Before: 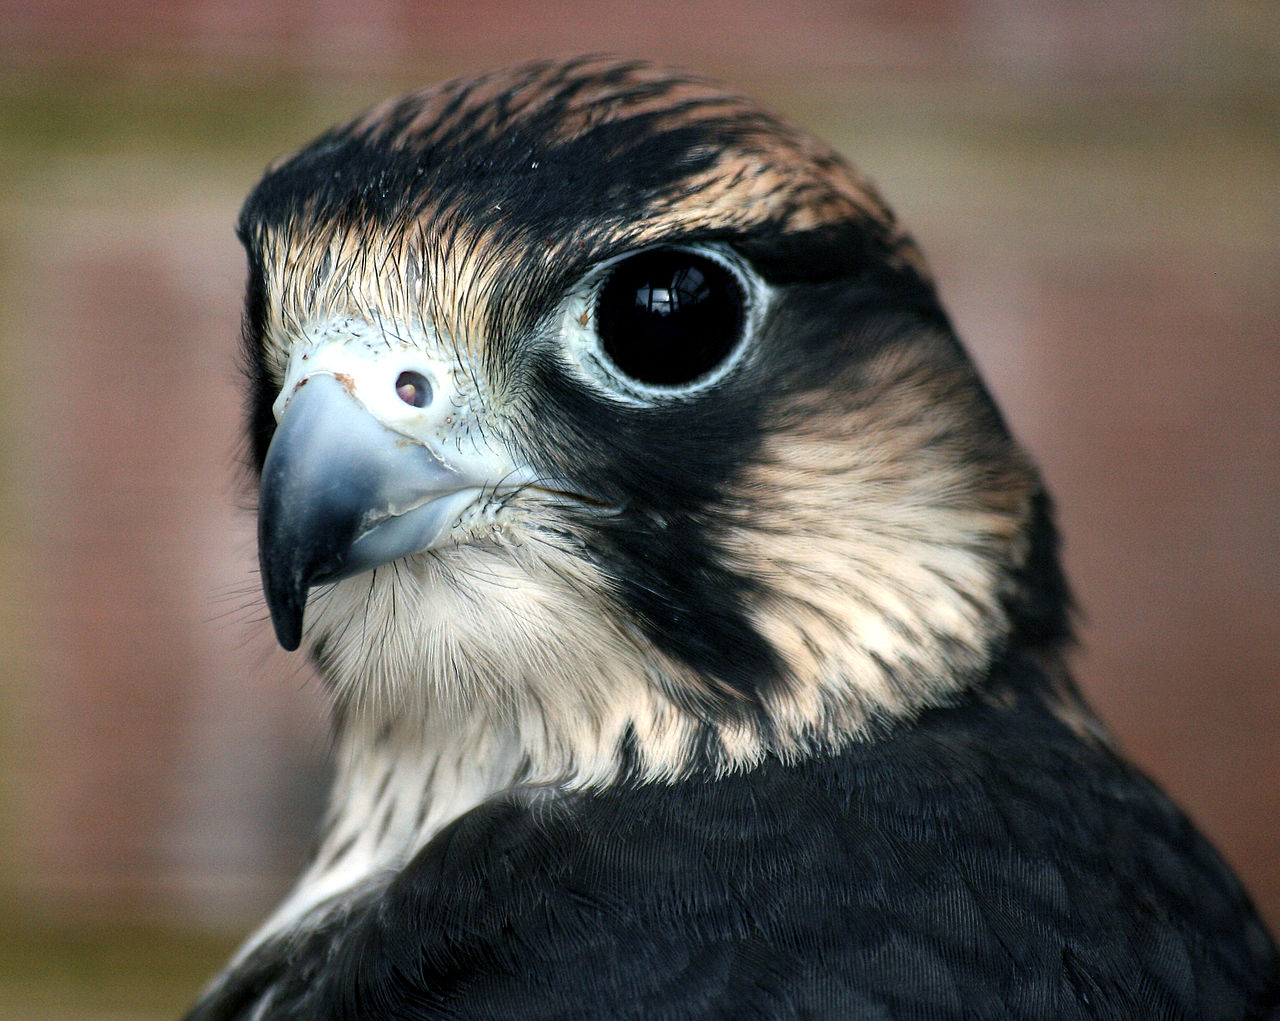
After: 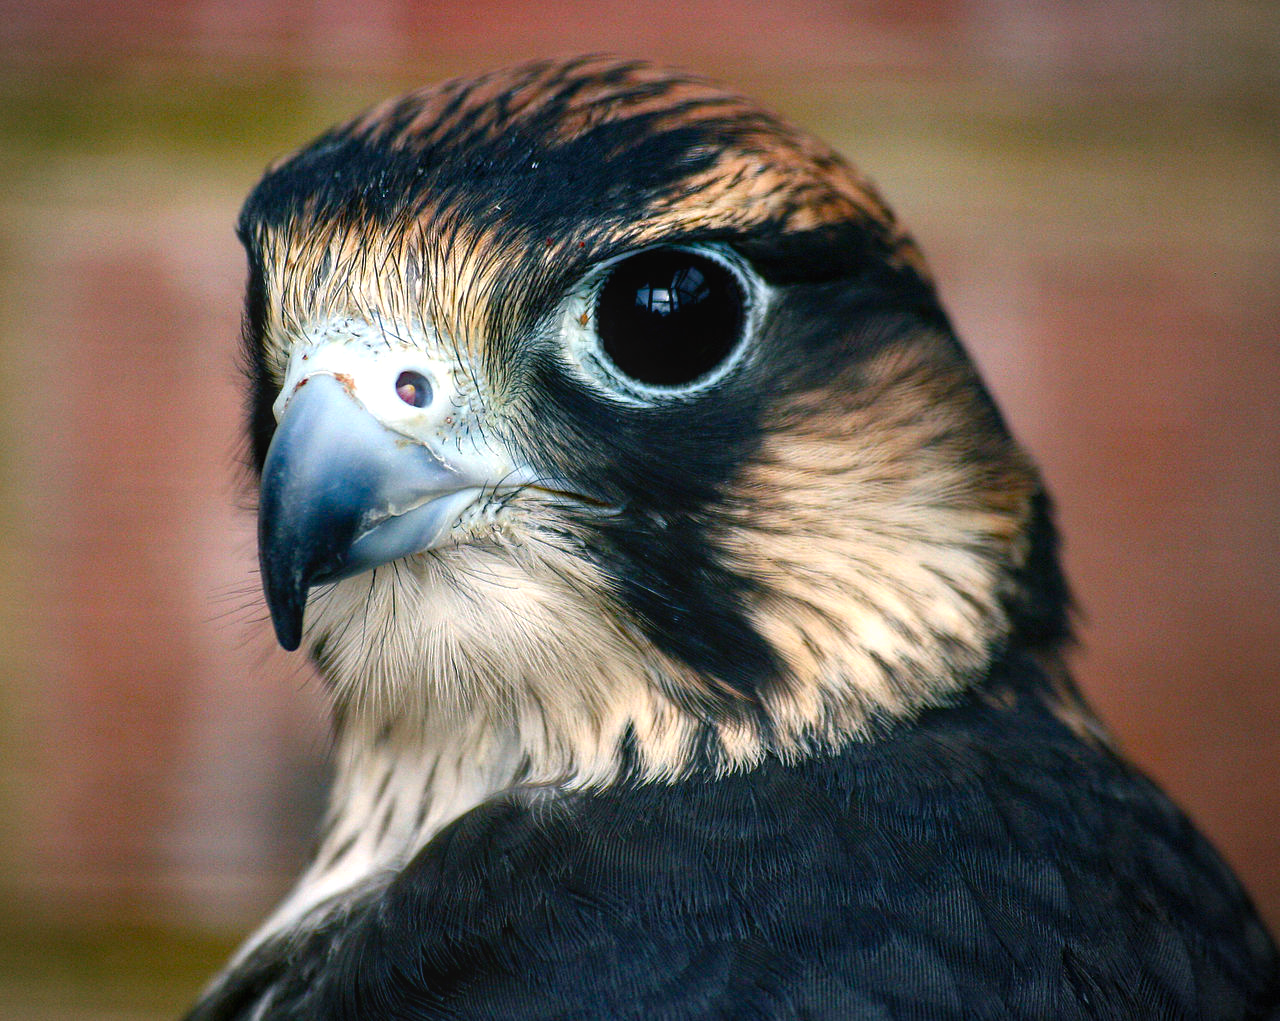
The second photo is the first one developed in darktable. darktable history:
local contrast: detail 109%
color correction: highlights a* 3.42, highlights b* 1.71, saturation 1.25
color balance rgb: highlights gain › luminance 14.775%, linear chroma grading › global chroma 9.095%, perceptual saturation grading › global saturation 20%, perceptual saturation grading › highlights -25.649%, perceptual saturation grading › shadows 25.658%
vignetting: fall-off radius 61.16%, brightness -0.279
